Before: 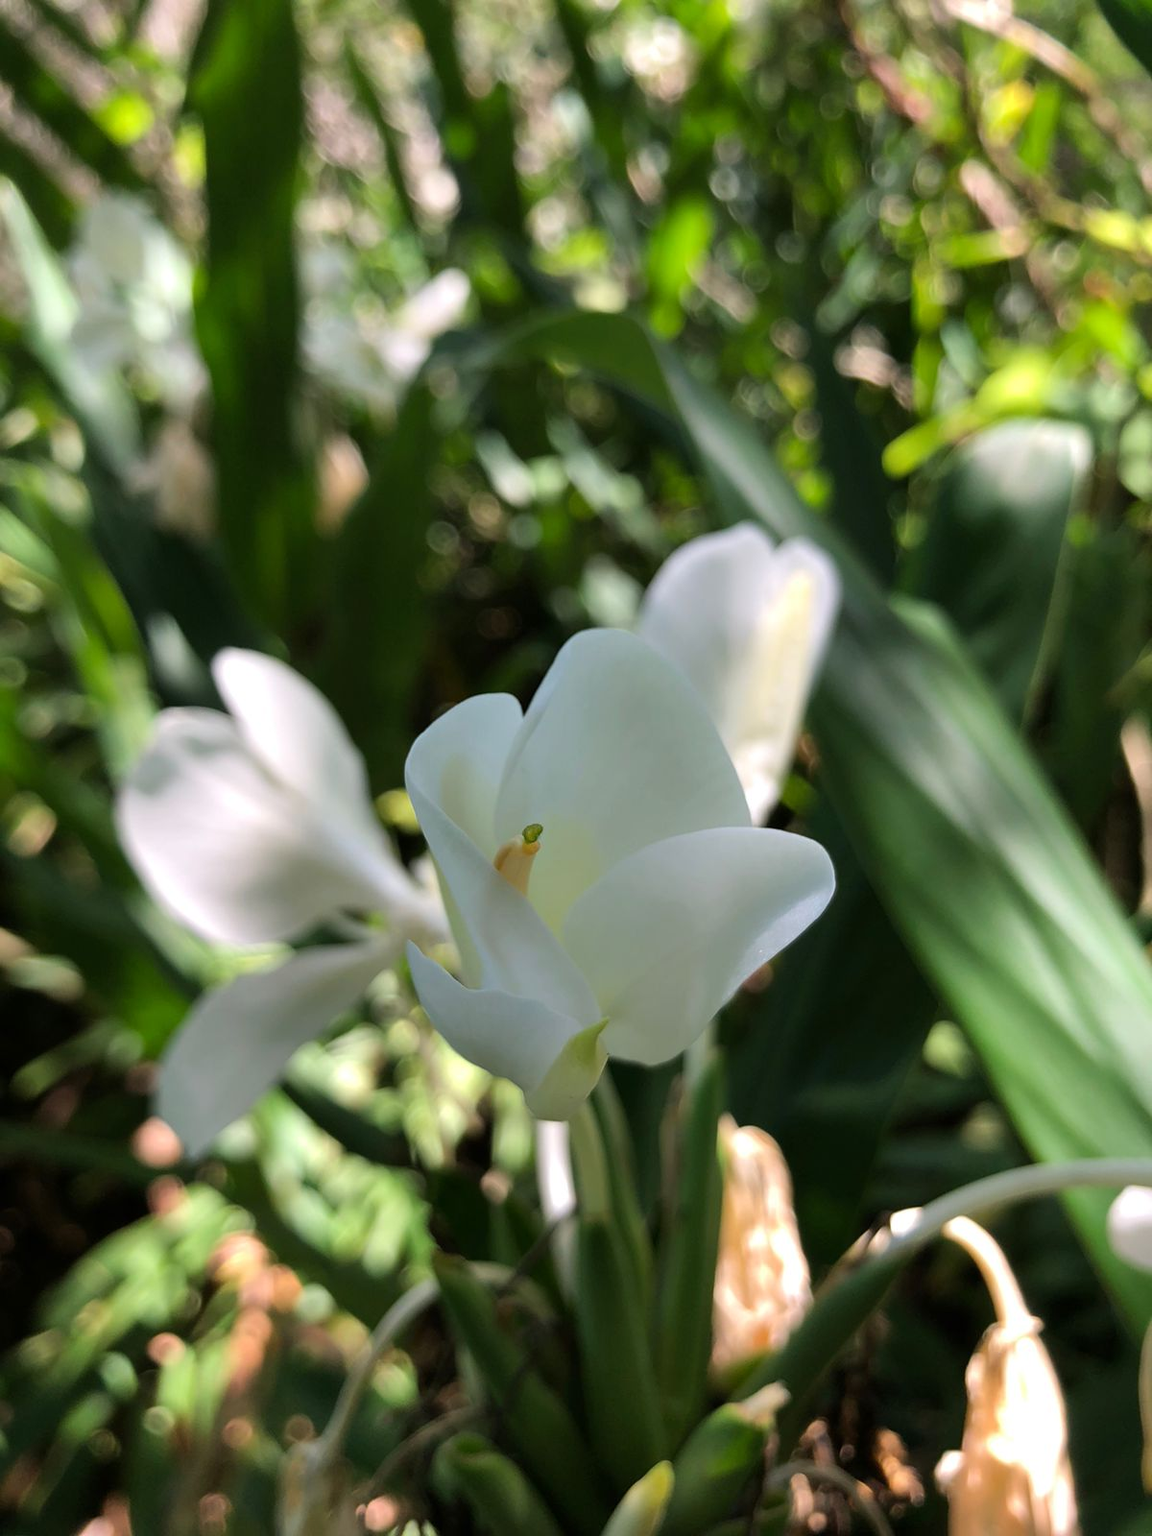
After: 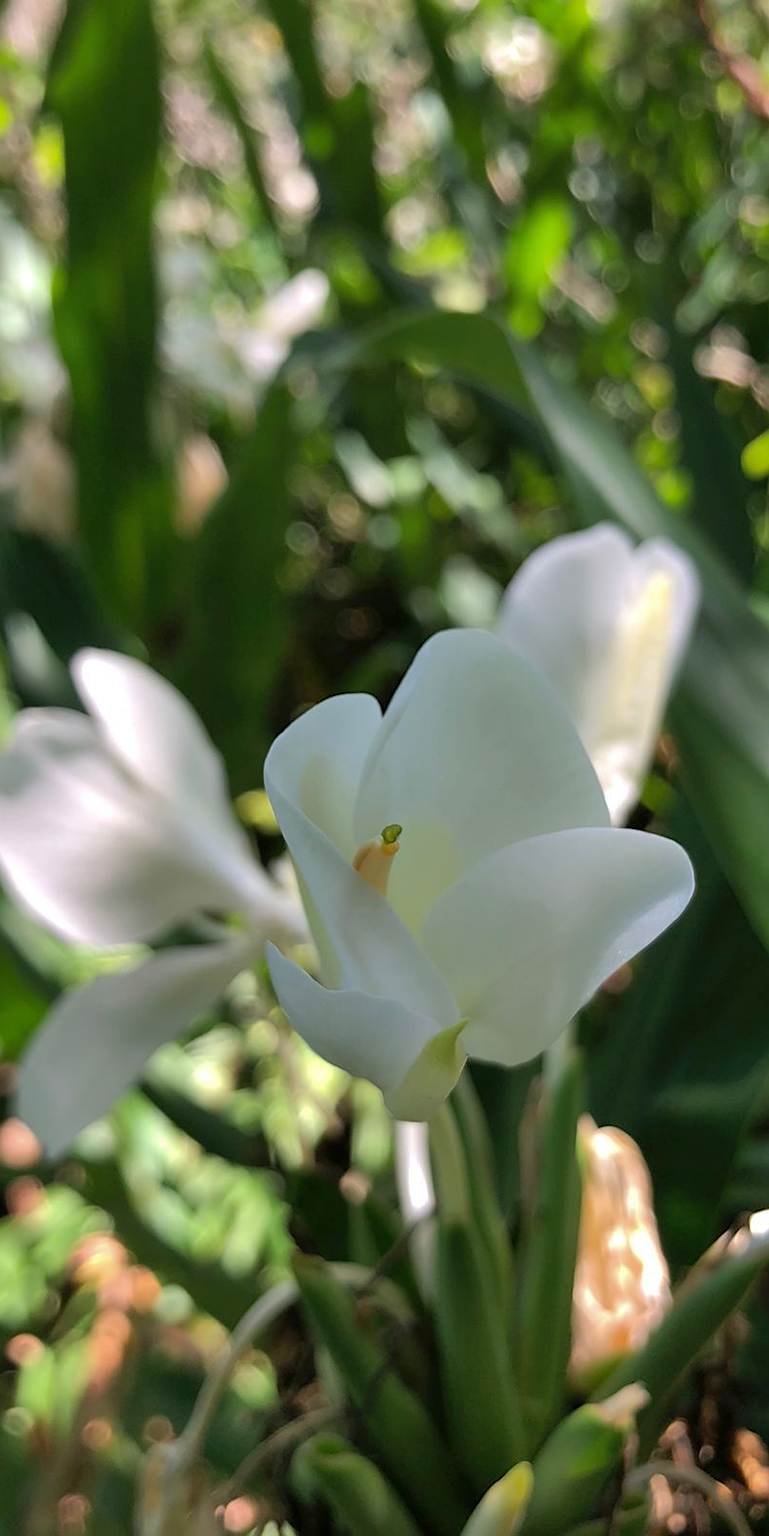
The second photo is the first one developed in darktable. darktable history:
crop and rotate: left 12.314%, right 20.895%
sharpen: amount 0.201
shadows and highlights: on, module defaults
